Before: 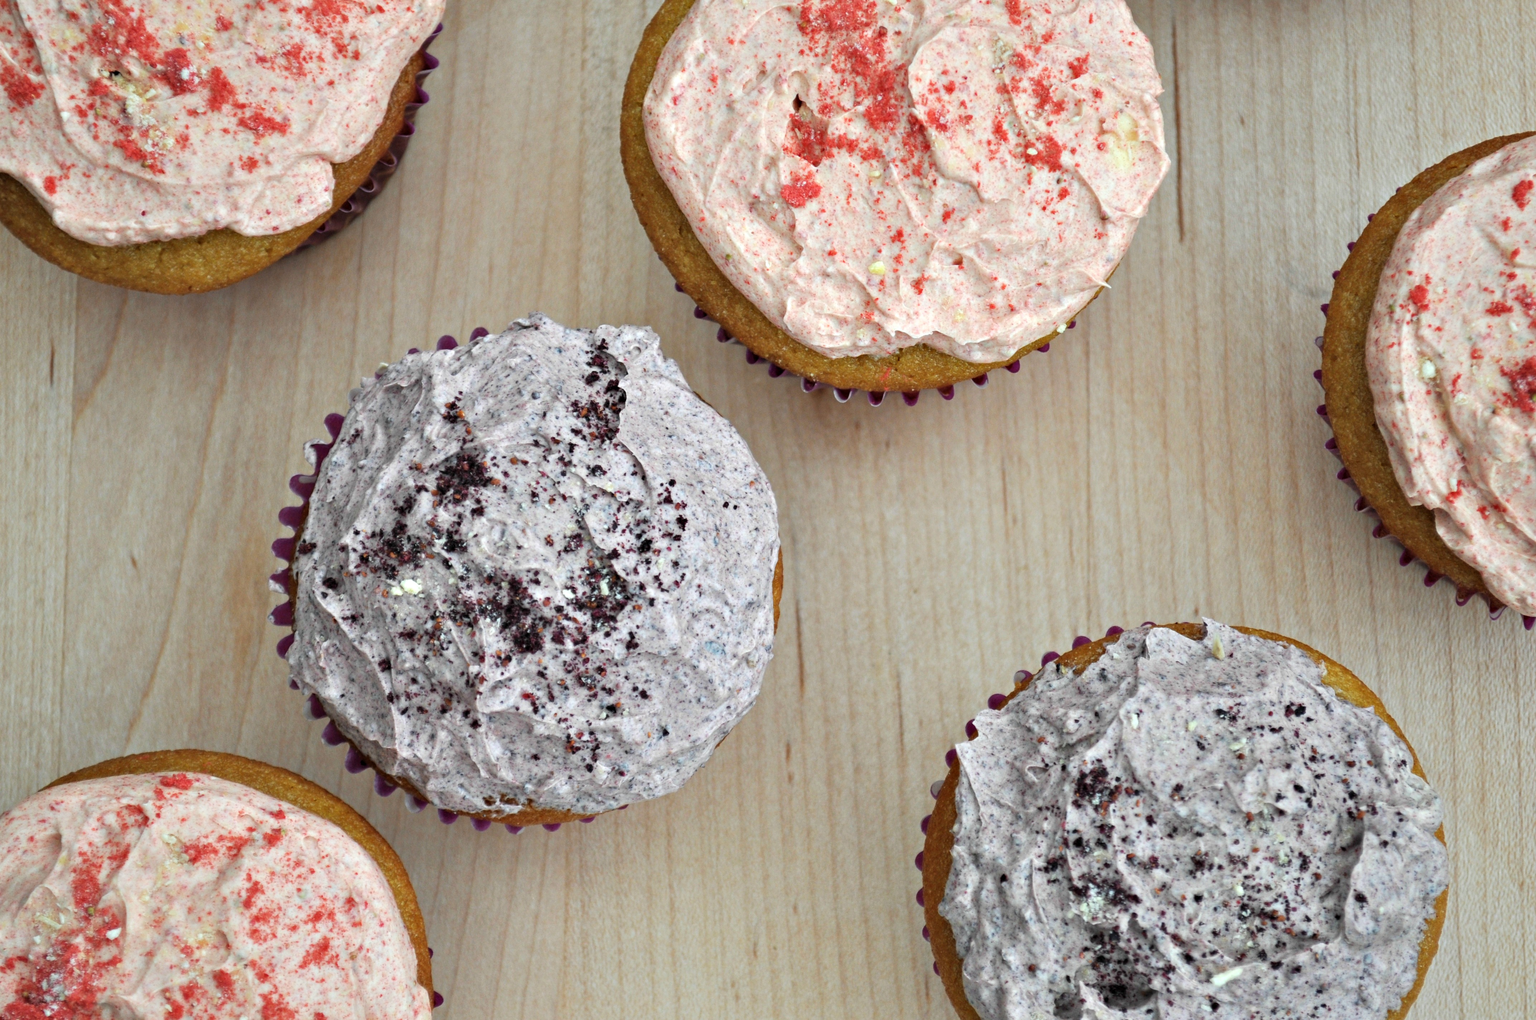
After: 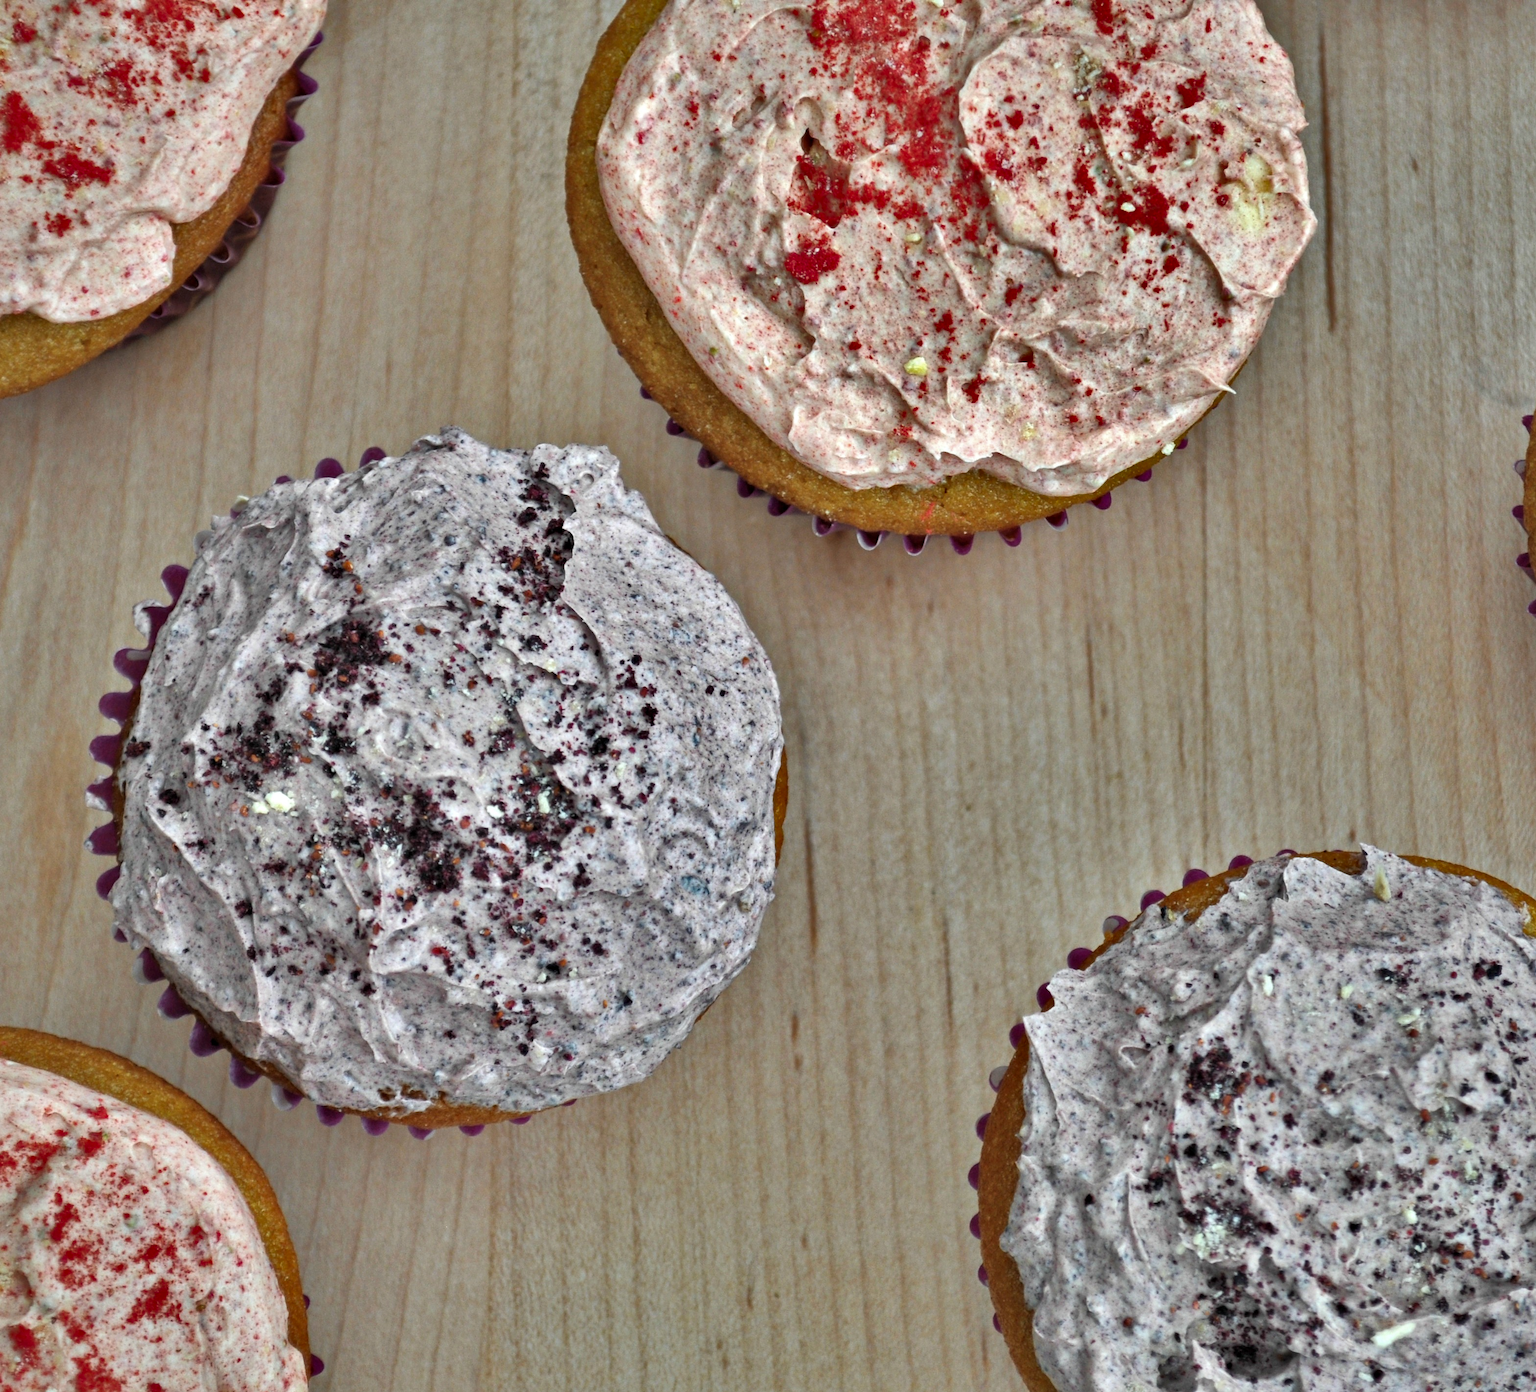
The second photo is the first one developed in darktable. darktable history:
crop: left 13.443%, right 13.31%
shadows and highlights: shadows 24.5, highlights -78.15, soften with gaussian
